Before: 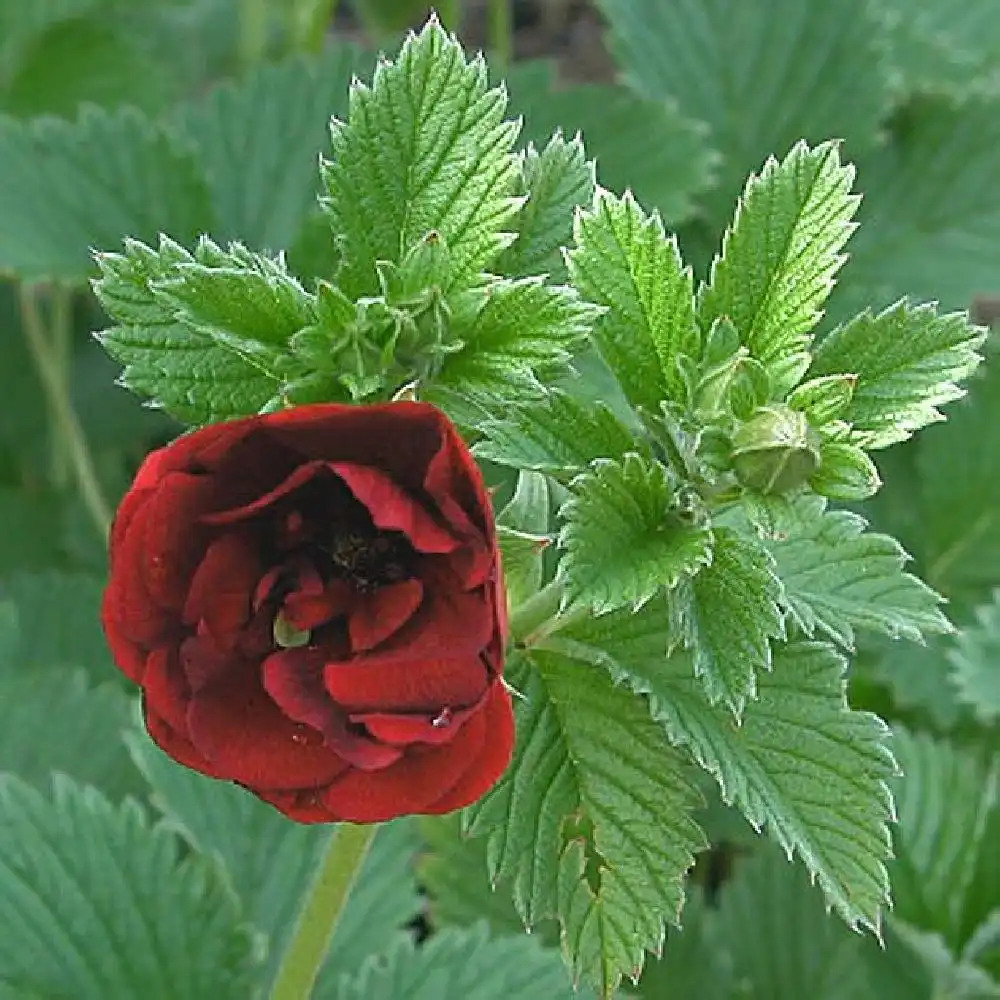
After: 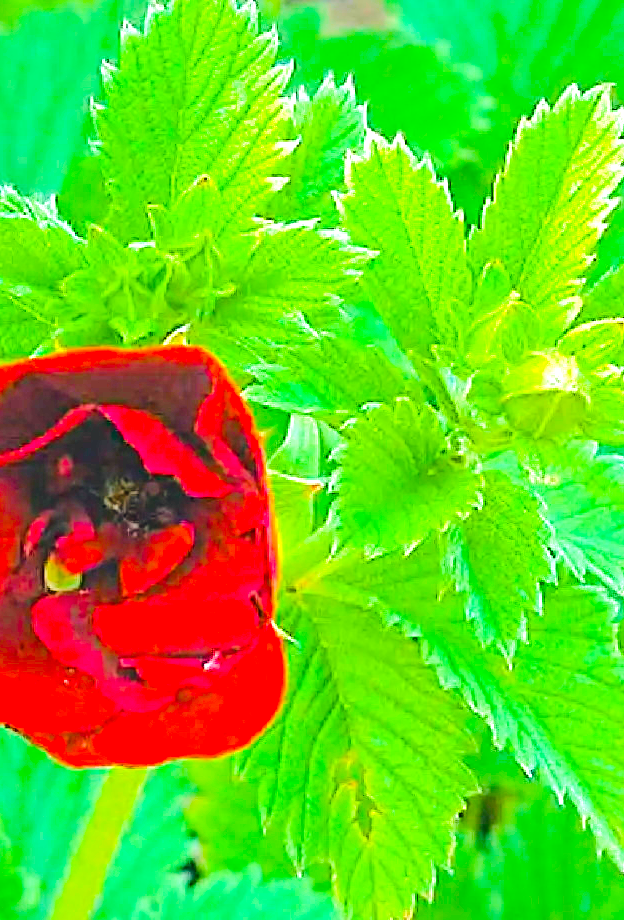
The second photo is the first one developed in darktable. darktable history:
exposure: black level correction 0, exposure 1.2 EV, compensate highlight preservation false
tone equalizer: -7 EV 0.157 EV, -6 EV 0.58 EV, -5 EV 1.17 EV, -4 EV 1.34 EV, -3 EV 1.18 EV, -2 EV 0.6 EV, -1 EV 0.167 EV, edges refinement/feathering 500, mask exposure compensation -1.57 EV, preserve details no
color balance rgb: global offset › chroma 0.052%, global offset › hue 253.36°, perceptual saturation grading › global saturation 99.813%, global vibrance 20%
crop and rotate: left 22.995%, top 5.629%, right 14.592%, bottom 2.28%
